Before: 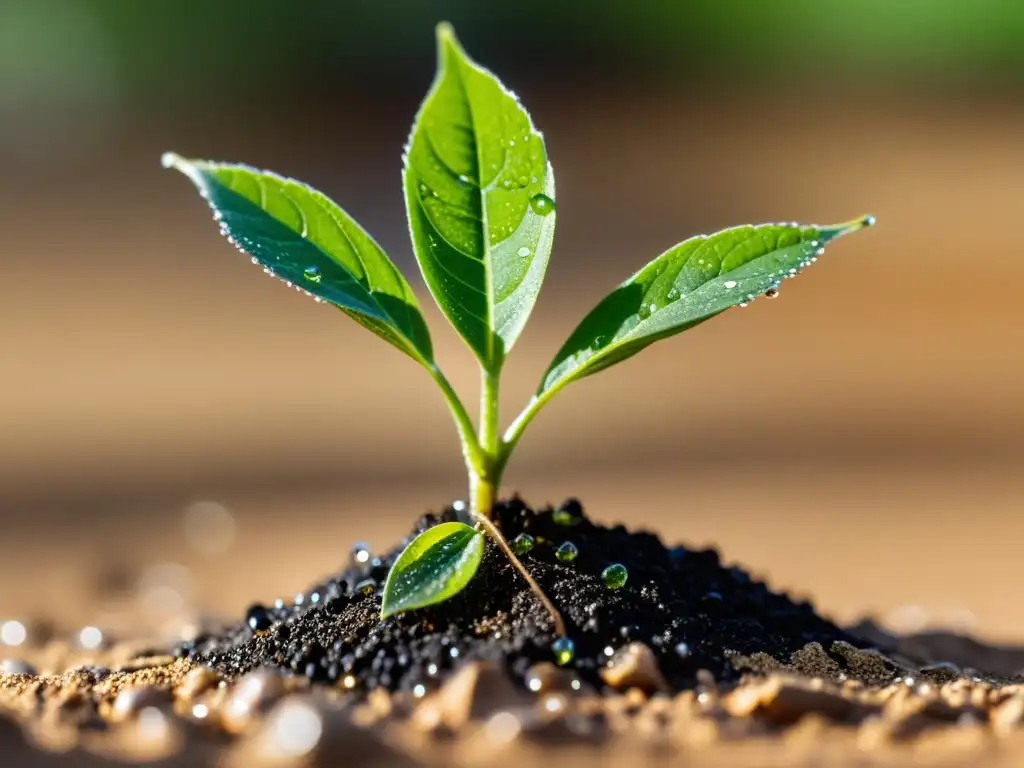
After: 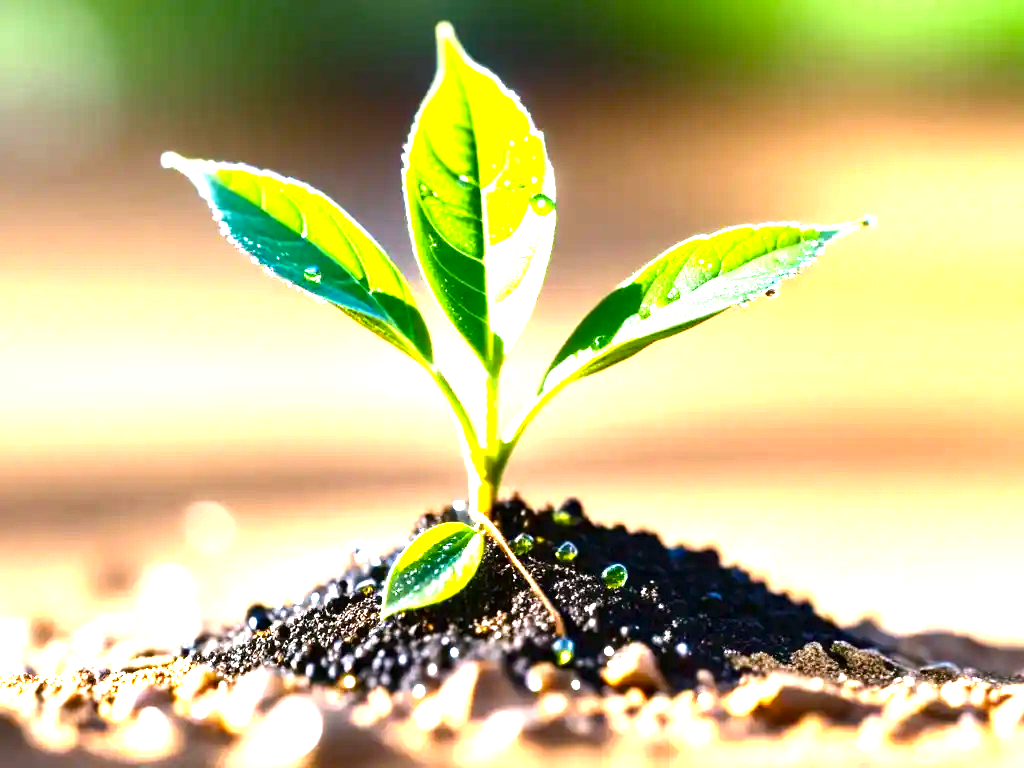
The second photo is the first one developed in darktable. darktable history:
exposure: black level correction 0, exposure 1.534 EV, compensate exposure bias true, compensate highlight preservation false
color balance rgb: highlights gain › chroma 1.547%, highlights gain › hue 311.58°, linear chroma grading › global chroma -1.134%, perceptual saturation grading › global saturation 20%, perceptual saturation grading › highlights -25.552%, perceptual saturation grading › shadows 25.124%, perceptual brilliance grading › global brilliance -4.943%, perceptual brilliance grading › highlights 24.187%, perceptual brilliance grading › mid-tones 7.146%, perceptual brilliance grading › shadows -4.707%, global vibrance 20%
